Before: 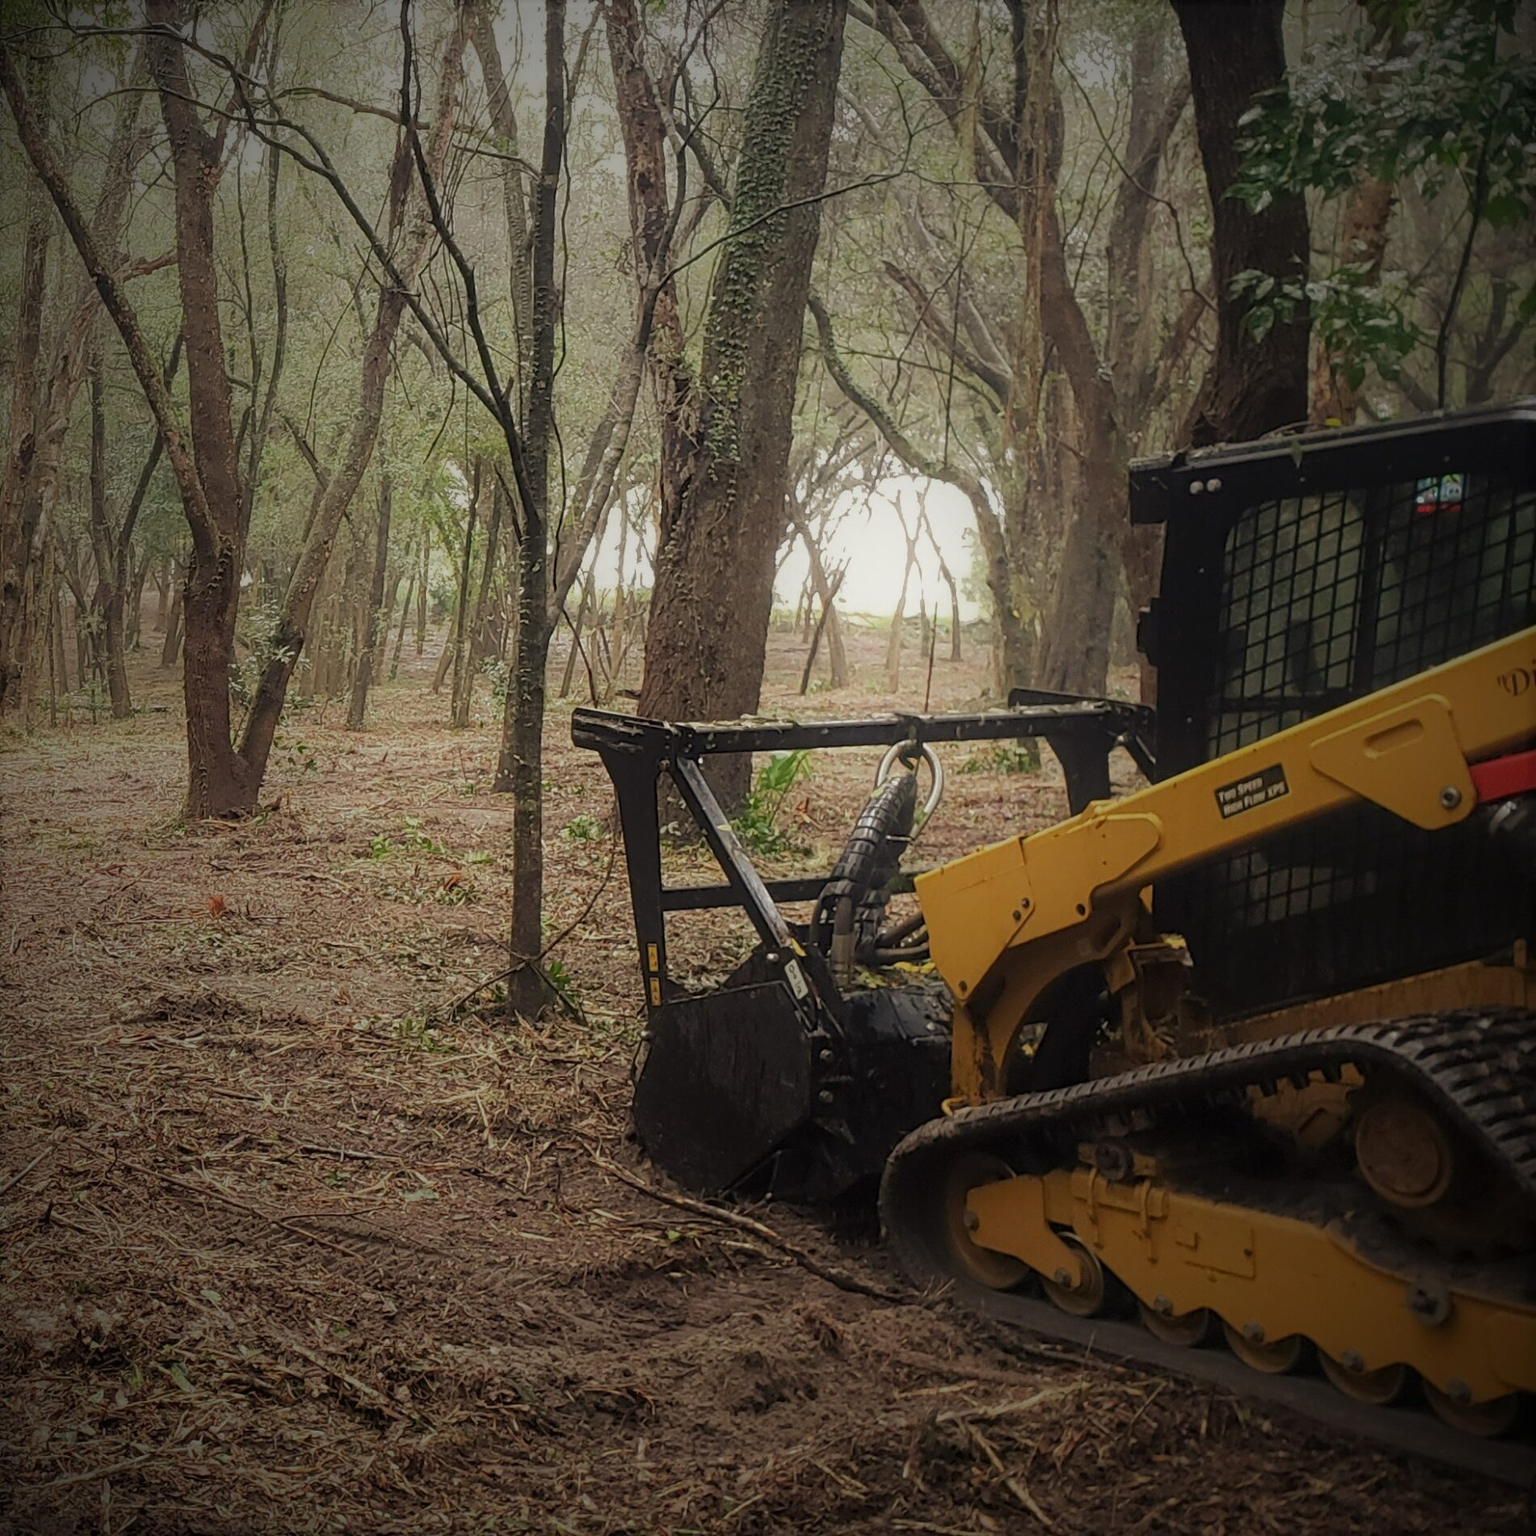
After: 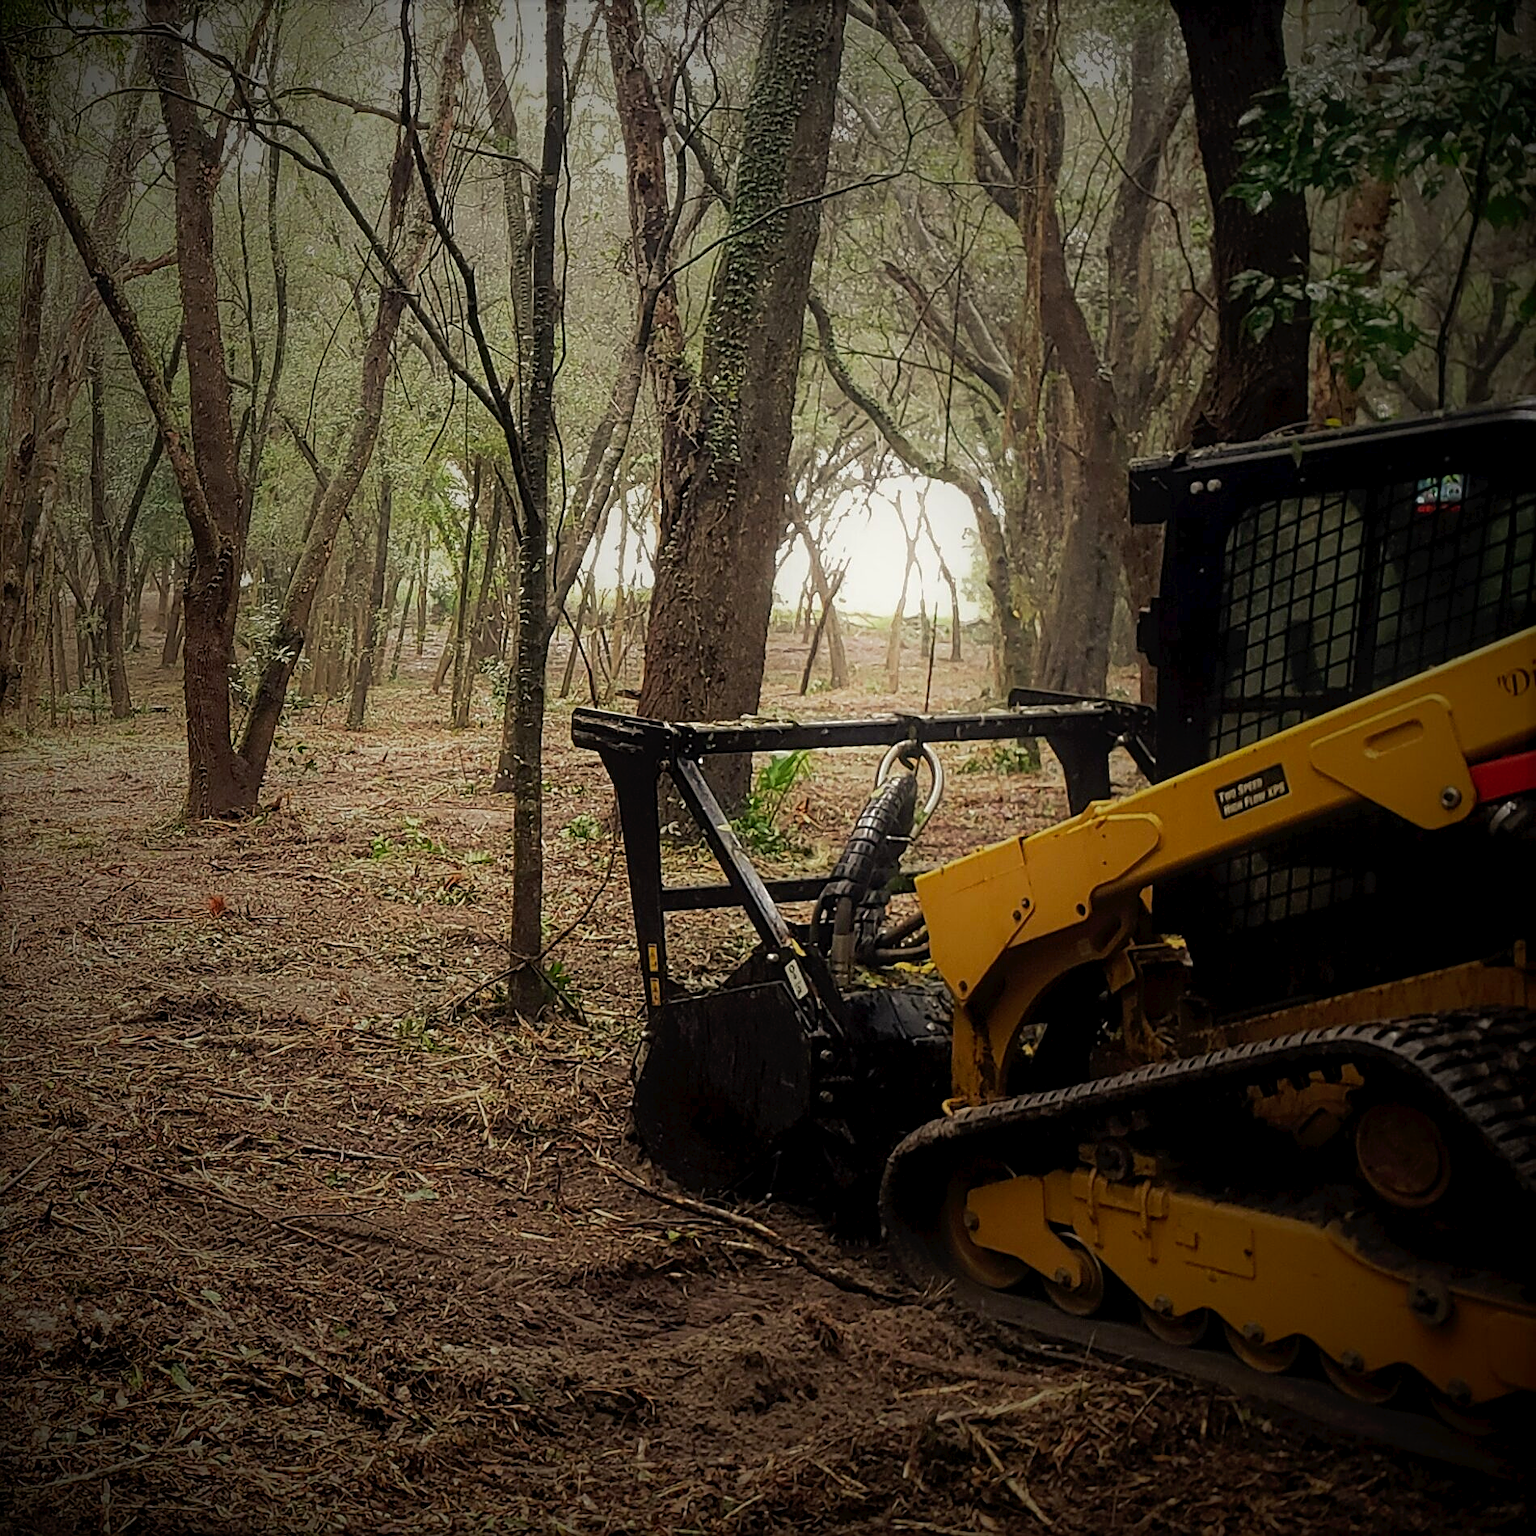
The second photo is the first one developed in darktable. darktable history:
exposure: black level correction 0.007, exposure 0.158 EV, compensate highlight preservation false
tone curve: curves: ch0 [(0, 0) (0.003, 0.019) (0.011, 0.019) (0.025, 0.022) (0.044, 0.026) (0.069, 0.032) (0.1, 0.052) (0.136, 0.081) (0.177, 0.123) (0.224, 0.17) (0.277, 0.219) (0.335, 0.276) (0.399, 0.344) (0.468, 0.421) (0.543, 0.508) (0.623, 0.604) (0.709, 0.705) (0.801, 0.797) (0.898, 0.894) (1, 1)], preserve colors none
sharpen: on, module defaults
